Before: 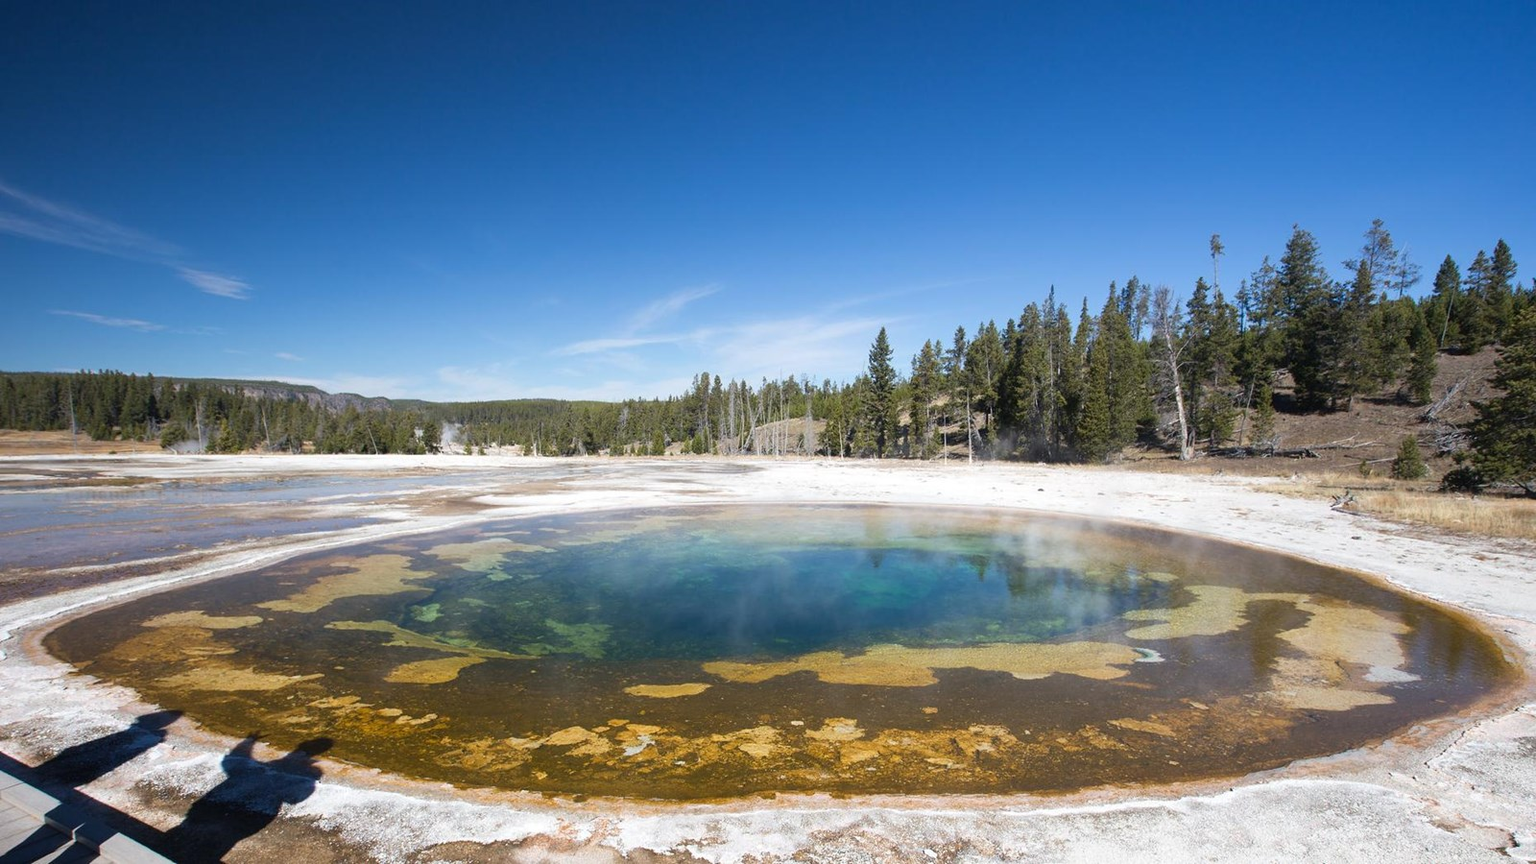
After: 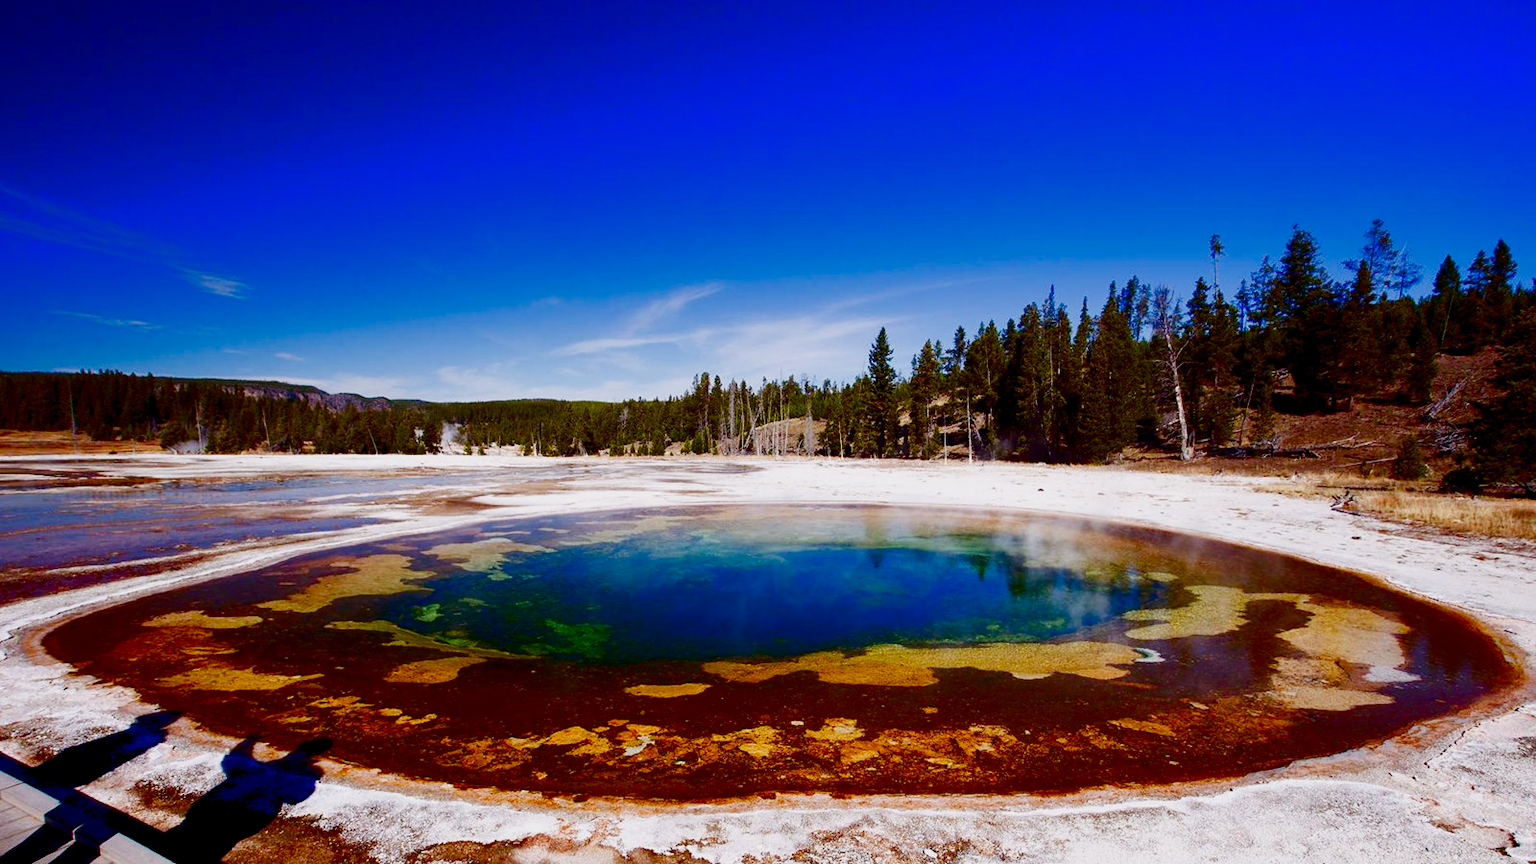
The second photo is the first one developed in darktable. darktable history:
filmic rgb: black relative exposure -5.15 EV, white relative exposure 3.99 EV, threshold 2.97 EV, hardness 2.89, contrast 1.301, highlights saturation mix -29.2%, enable highlight reconstruction true
color balance rgb: power › chroma 1.061%, power › hue 27.22°, highlights gain › chroma 1.557%, highlights gain › hue 309.37°, global offset › luminance -0.507%, linear chroma grading › global chroma 8.147%, perceptual saturation grading › global saturation 25.676%, perceptual saturation grading › highlights -50.006%, perceptual saturation grading › shadows 30.433%, global vibrance 24.026%
contrast brightness saturation: brightness -0.991, saturation 0.986
exposure: exposure 0.826 EV, compensate exposure bias true, compensate highlight preservation false
